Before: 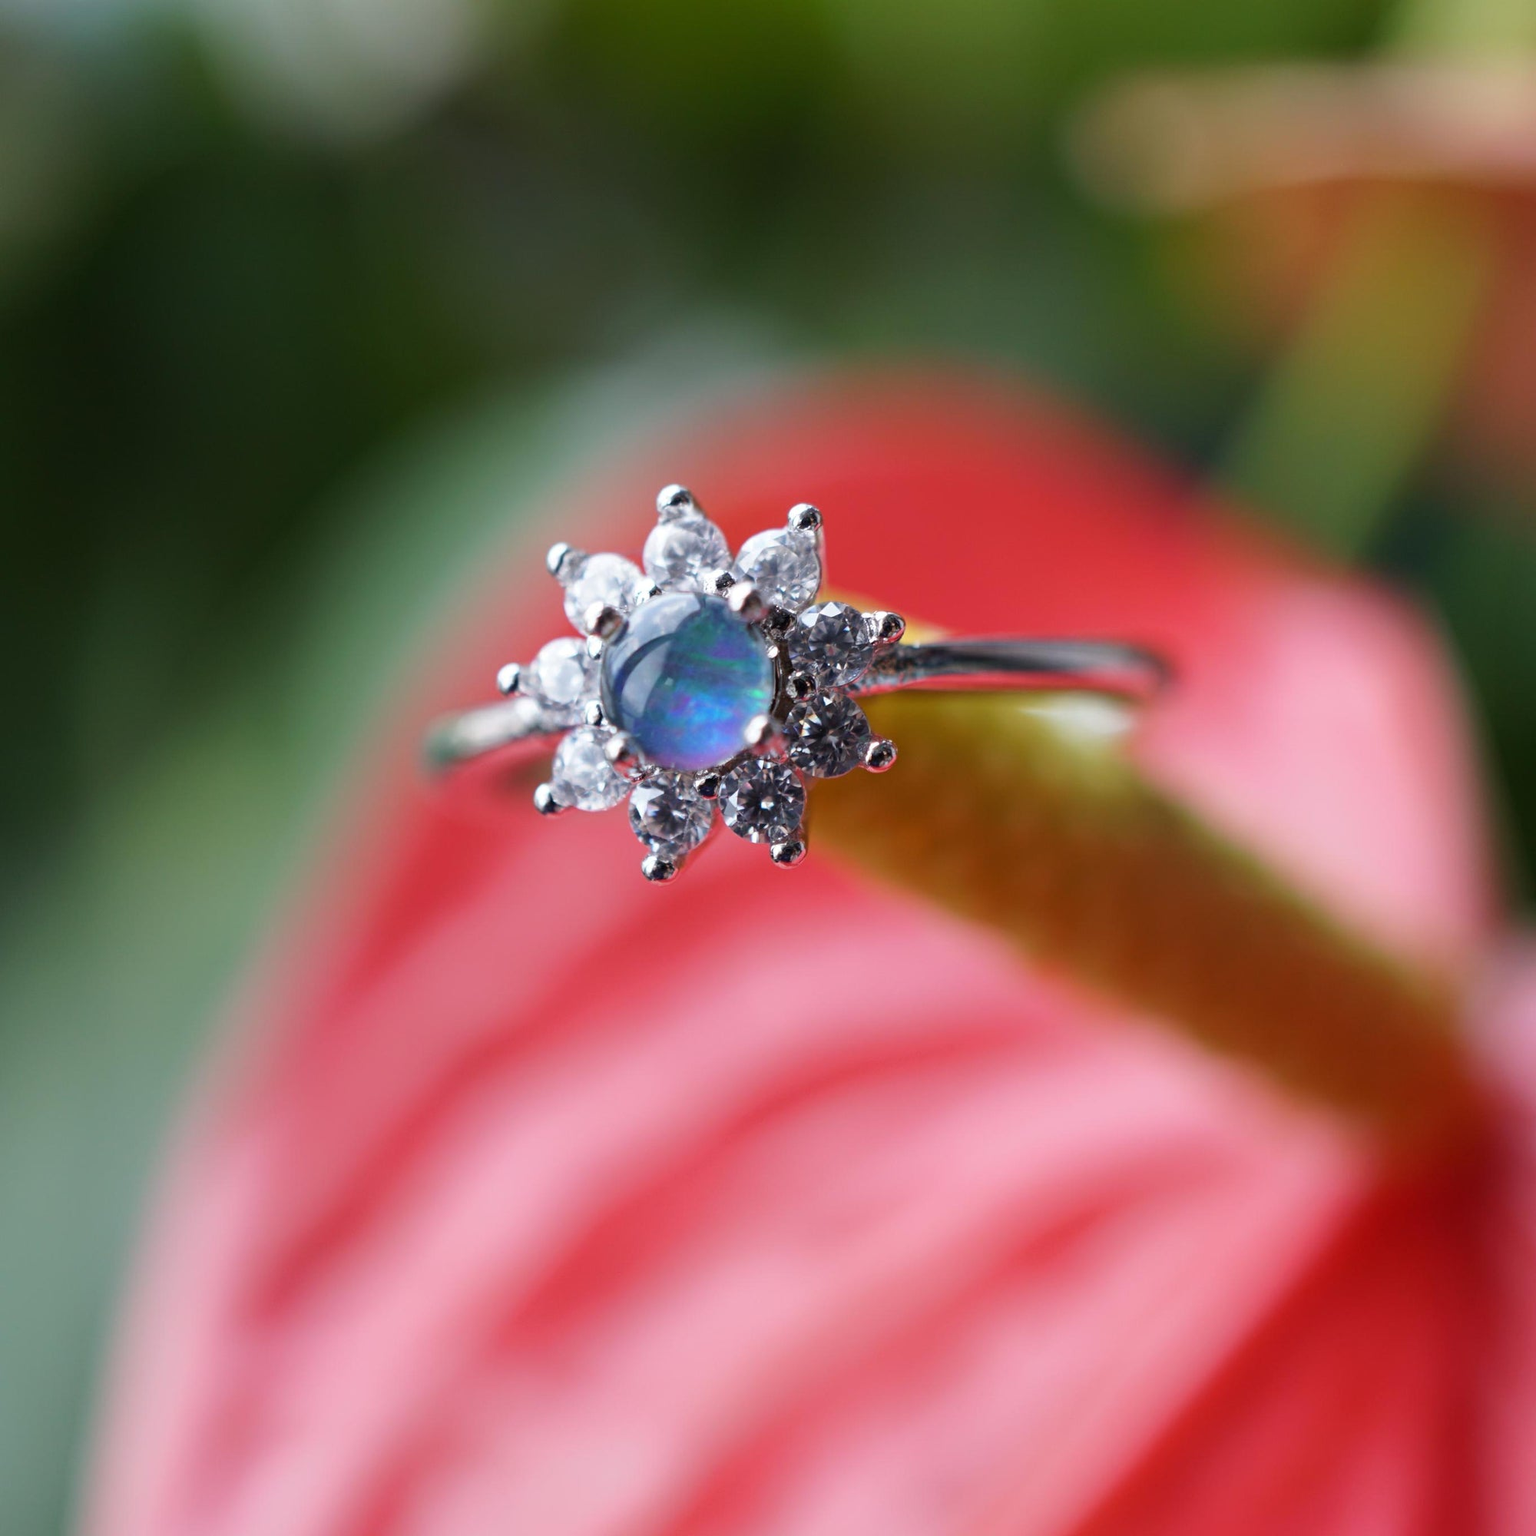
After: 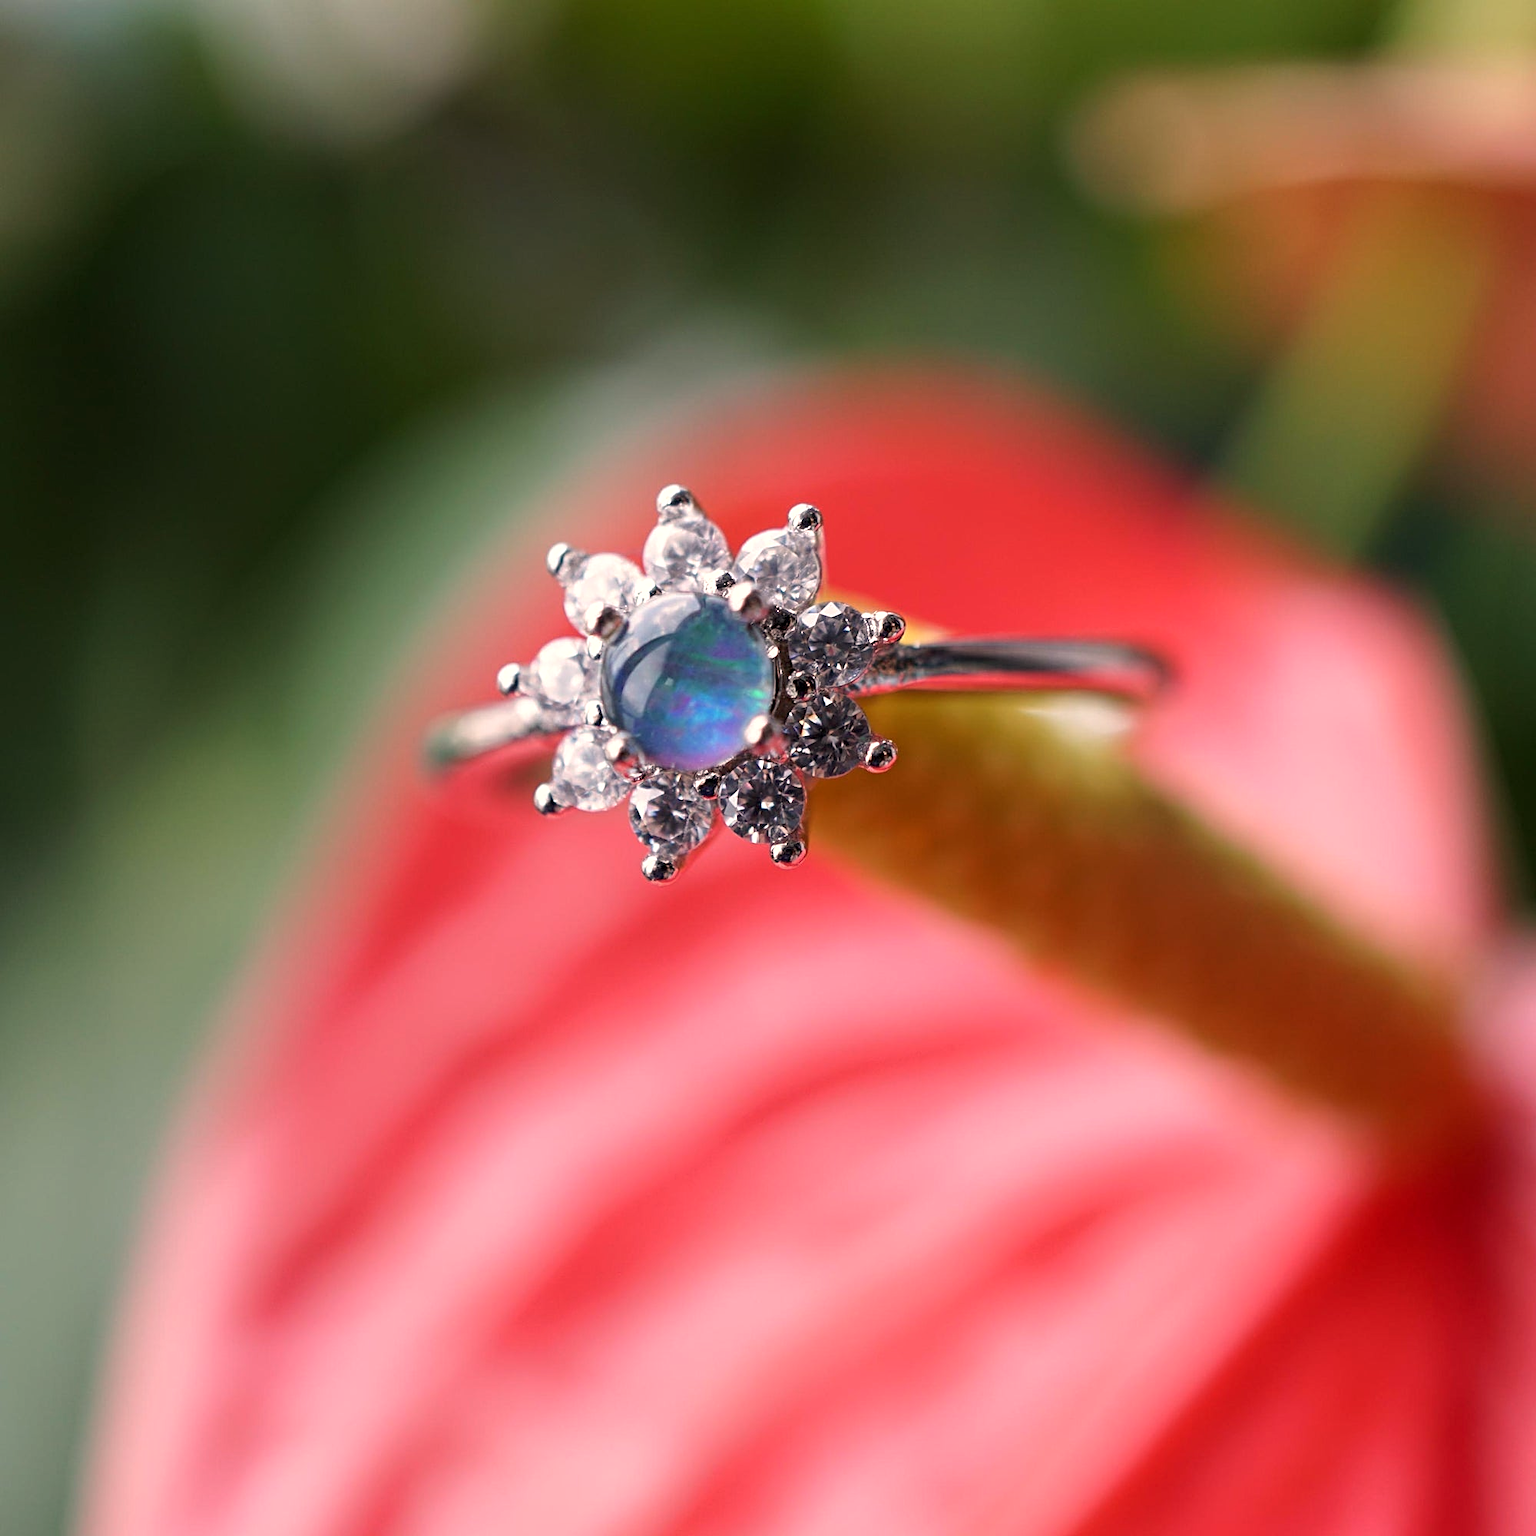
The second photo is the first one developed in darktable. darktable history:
sharpen: radius 1.967
white balance: red 1.127, blue 0.943
local contrast: highlights 100%, shadows 100%, detail 120%, midtone range 0.2
